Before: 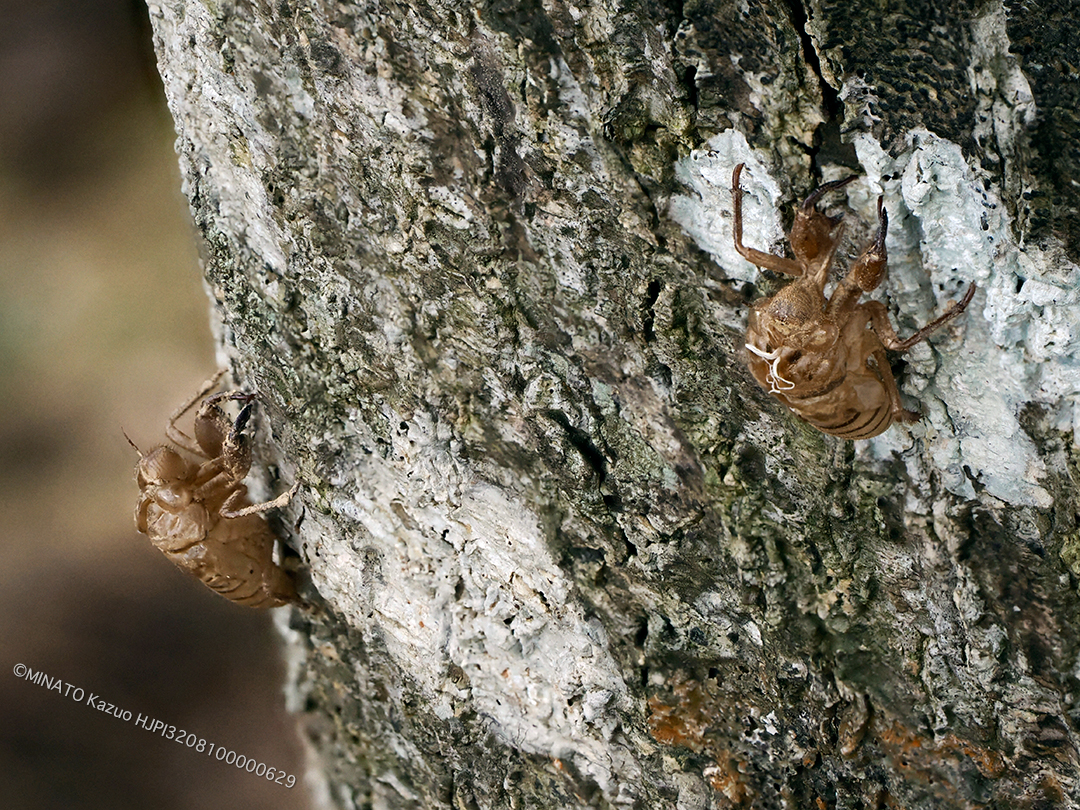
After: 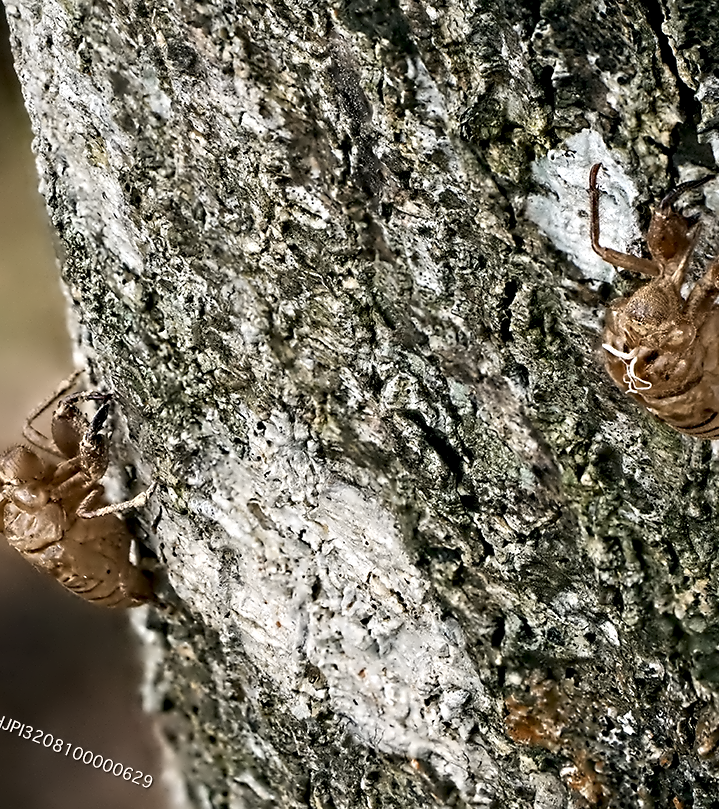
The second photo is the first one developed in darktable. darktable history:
crop and rotate: left 13.342%, right 19.991%
contrast equalizer: octaves 7, y [[0.5, 0.542, 0.583, 0.625, 0.667, 0.708], [0.5 ×6], [0.5 ×6], [0, 0.033, 0.067, 0.1, 0.133, 0.167], [0, 0.05, 0.1, 0.15, 0.2, 0.25]]
